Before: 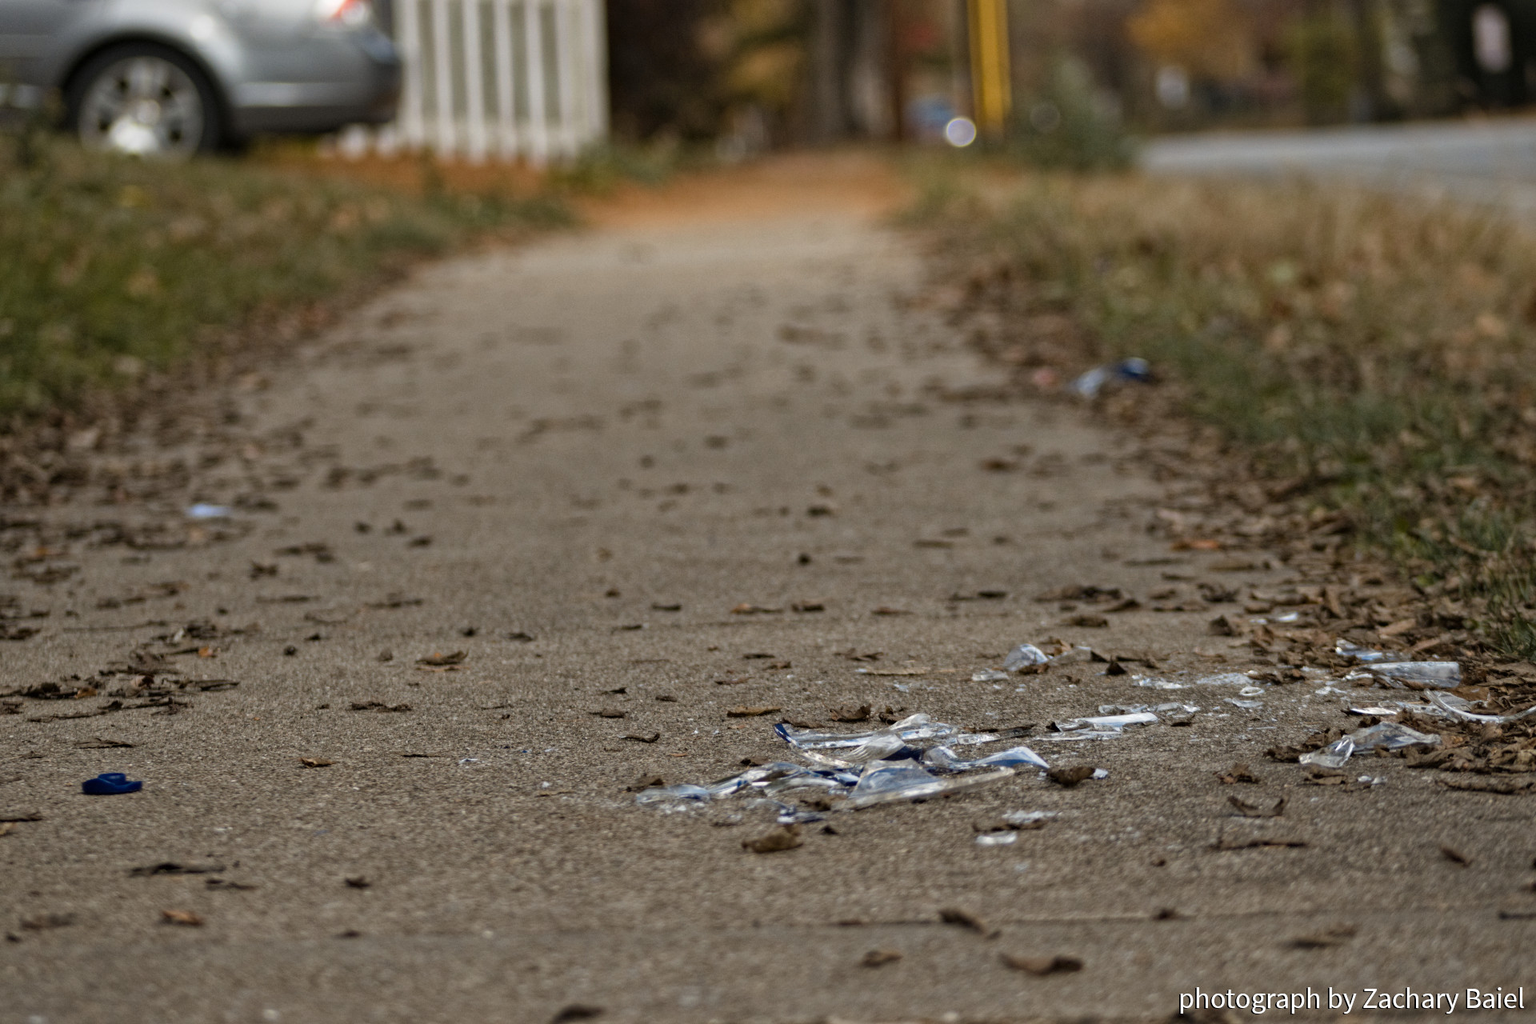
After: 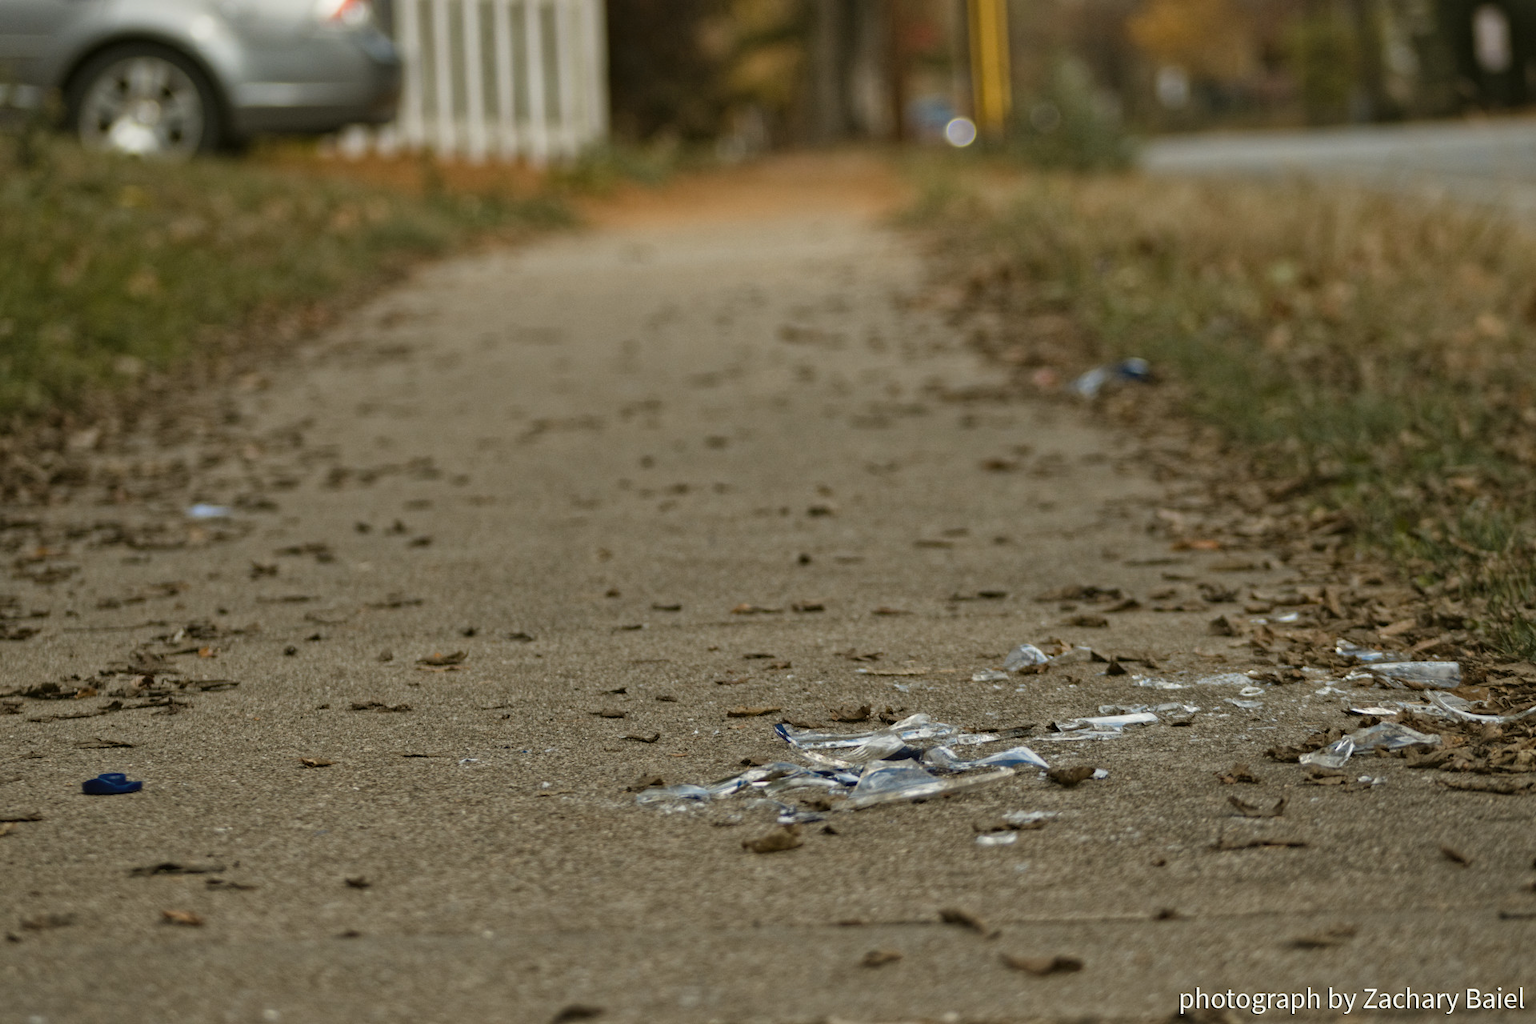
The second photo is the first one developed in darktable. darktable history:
color balance: mode lift, gamma, gain (sRGB), lift [1.04, 1, 1, 0.97], gamma [1.01, 1, 1, 0.97], gain [0.96, 1, 1, 0.97]
tone equalizer: on, module defaults
